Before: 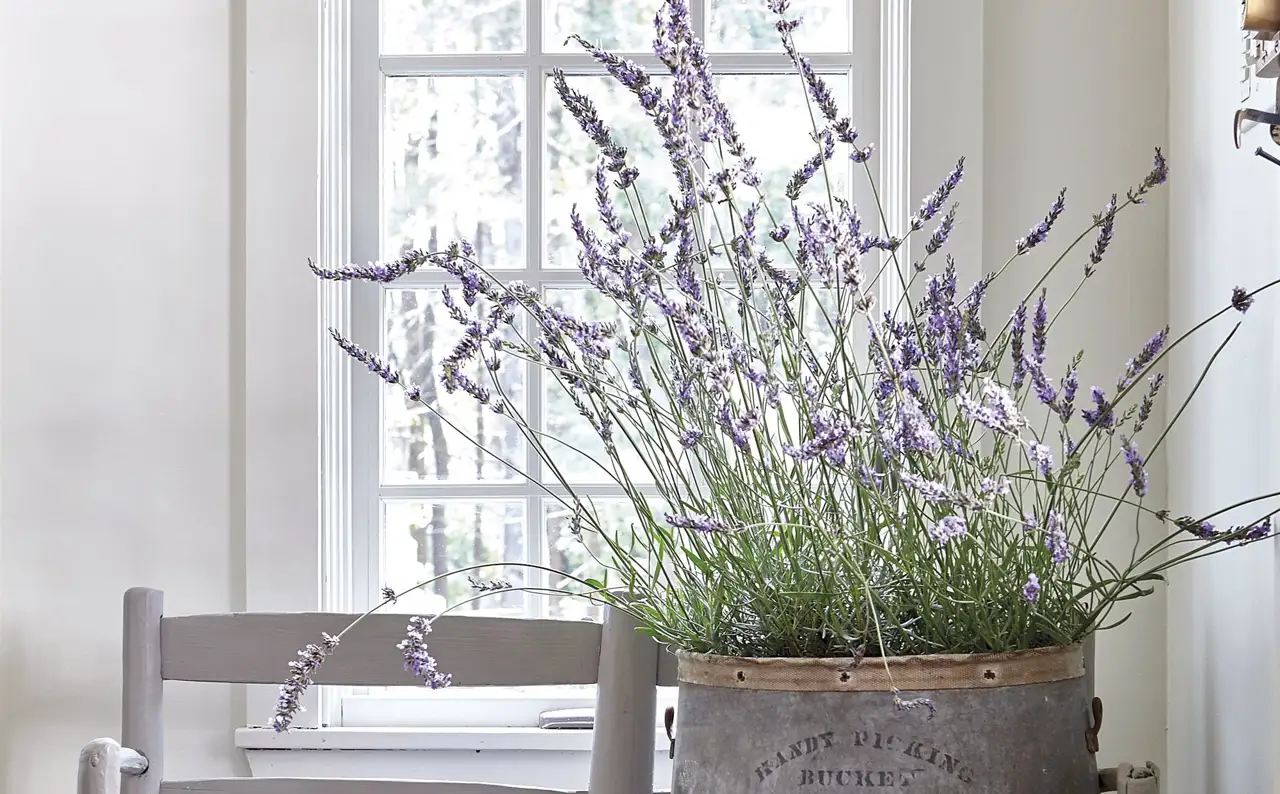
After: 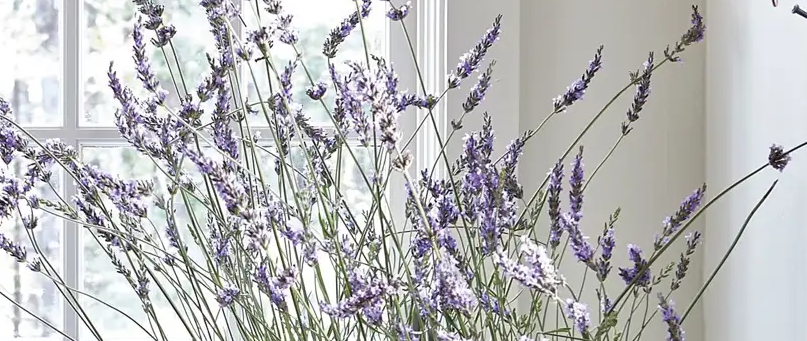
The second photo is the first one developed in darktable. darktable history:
crop: left 36.221%, top 17.895%, right 0.68%, bottom 38.897%
